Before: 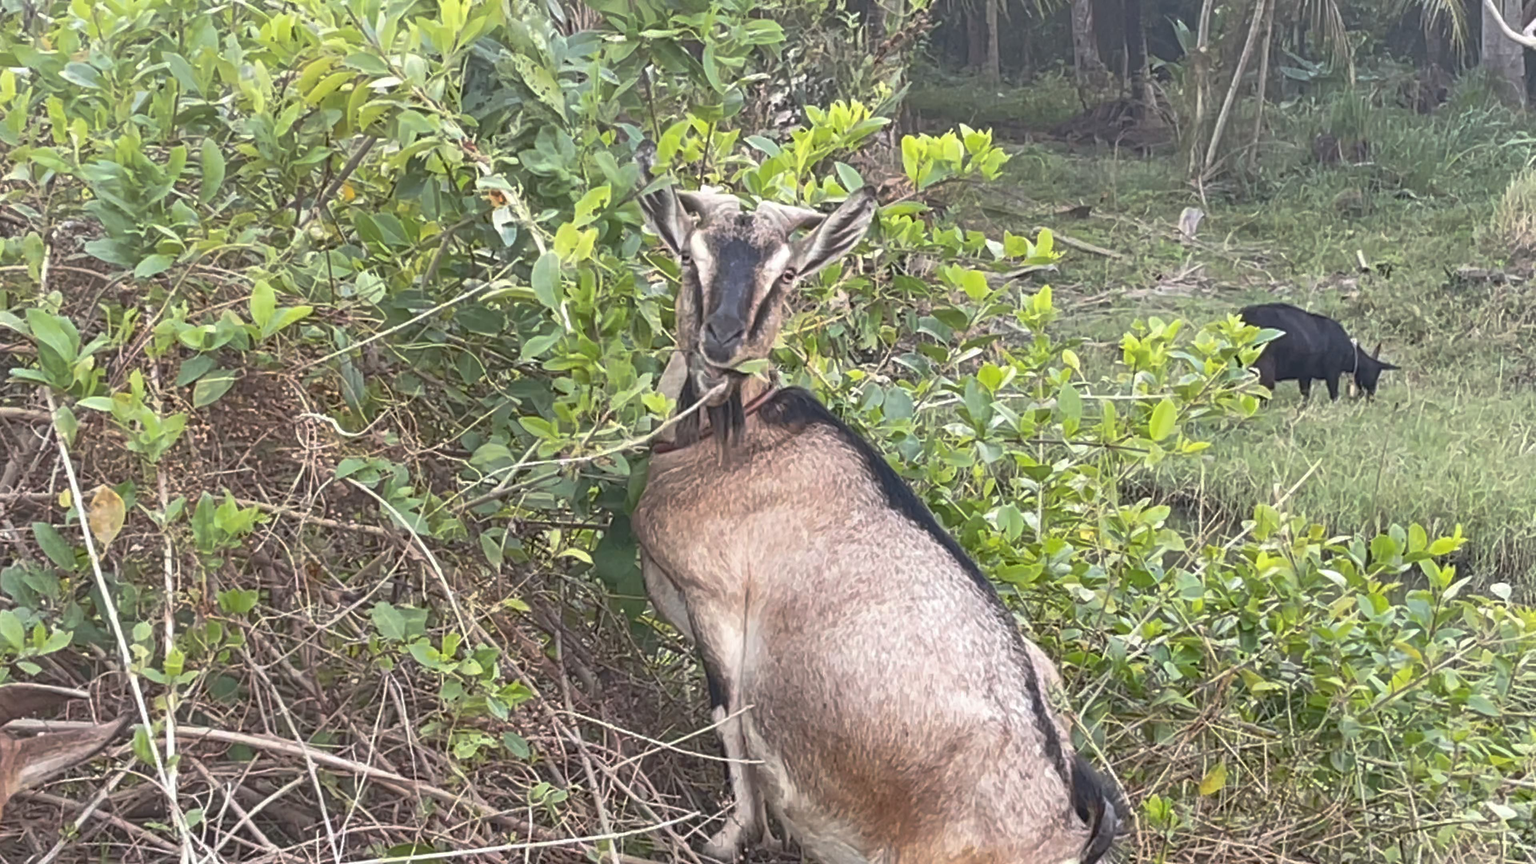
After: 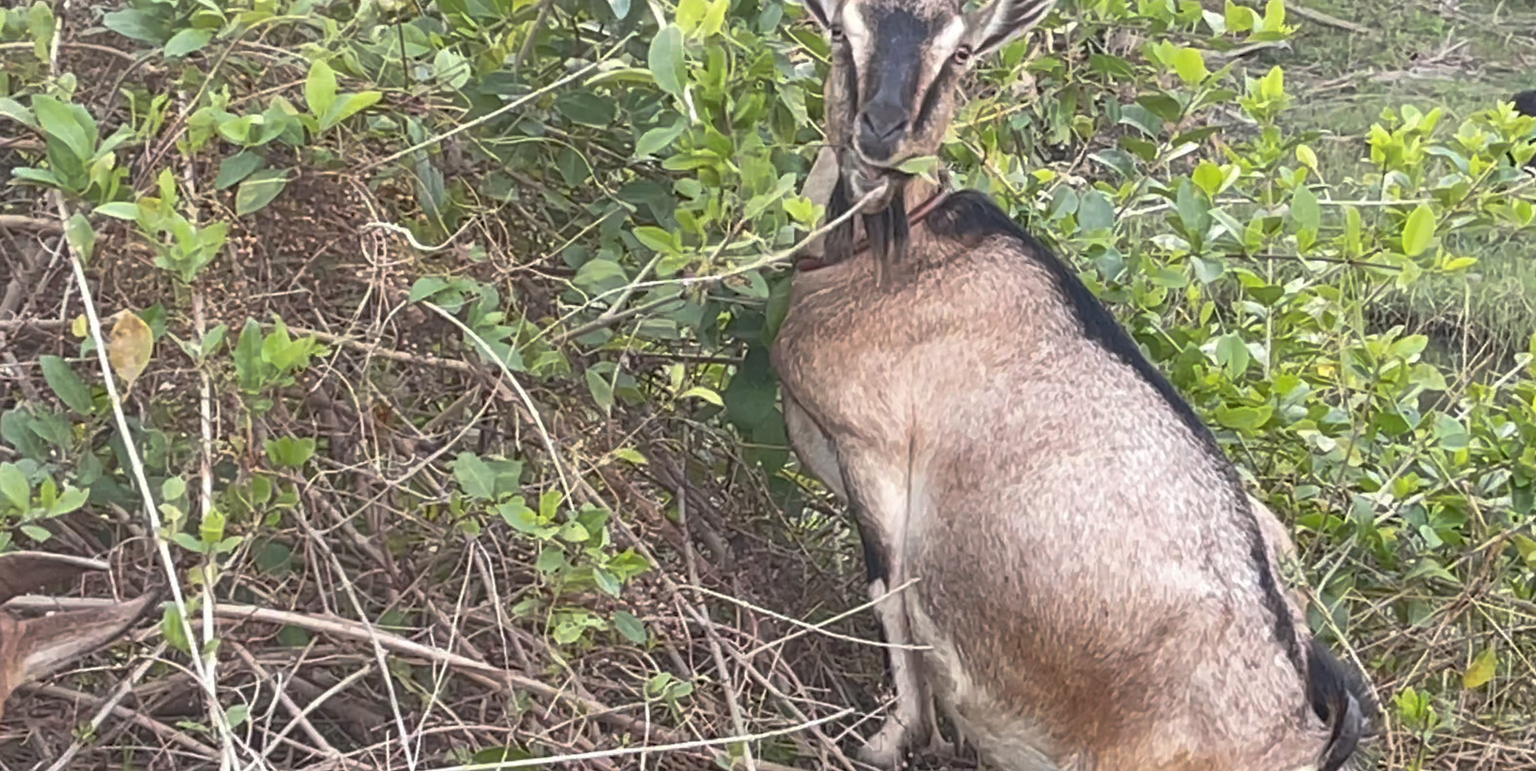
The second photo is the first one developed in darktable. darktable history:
crop: top 26.796%, right 18.008%
